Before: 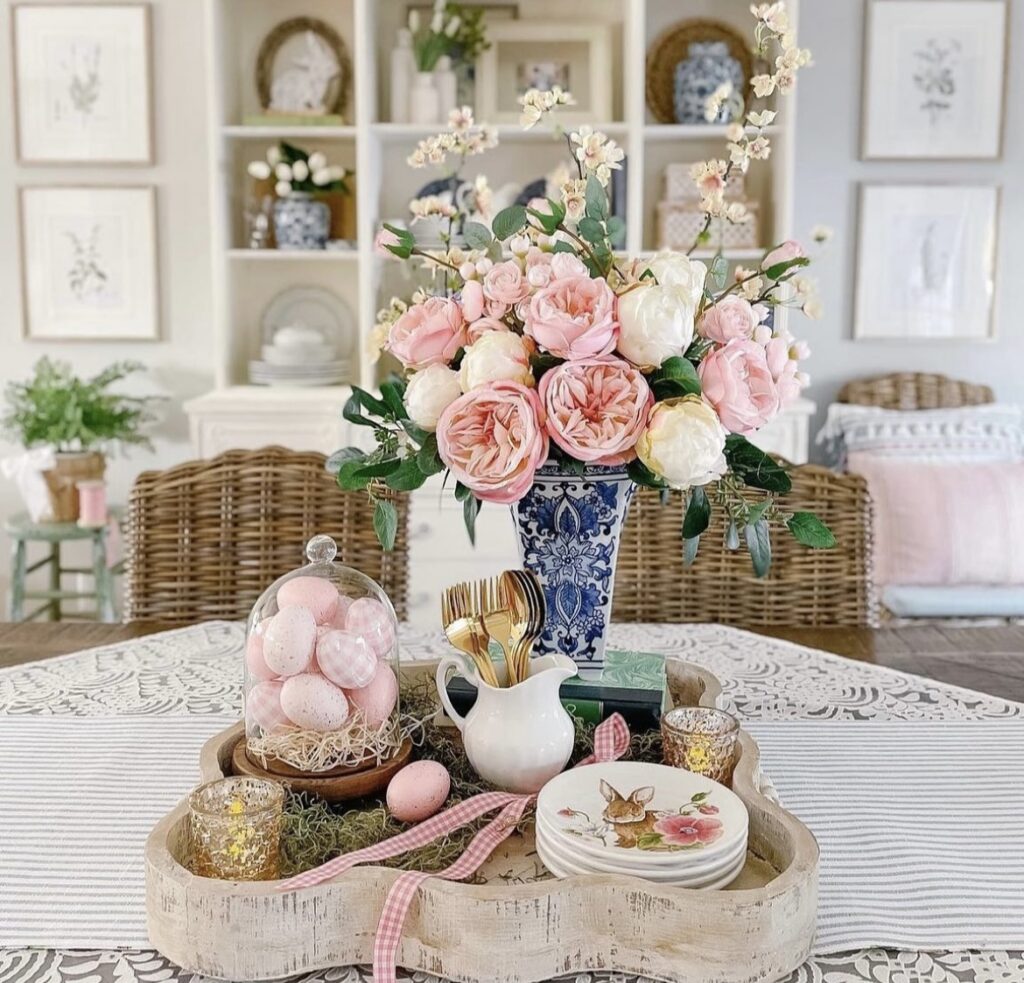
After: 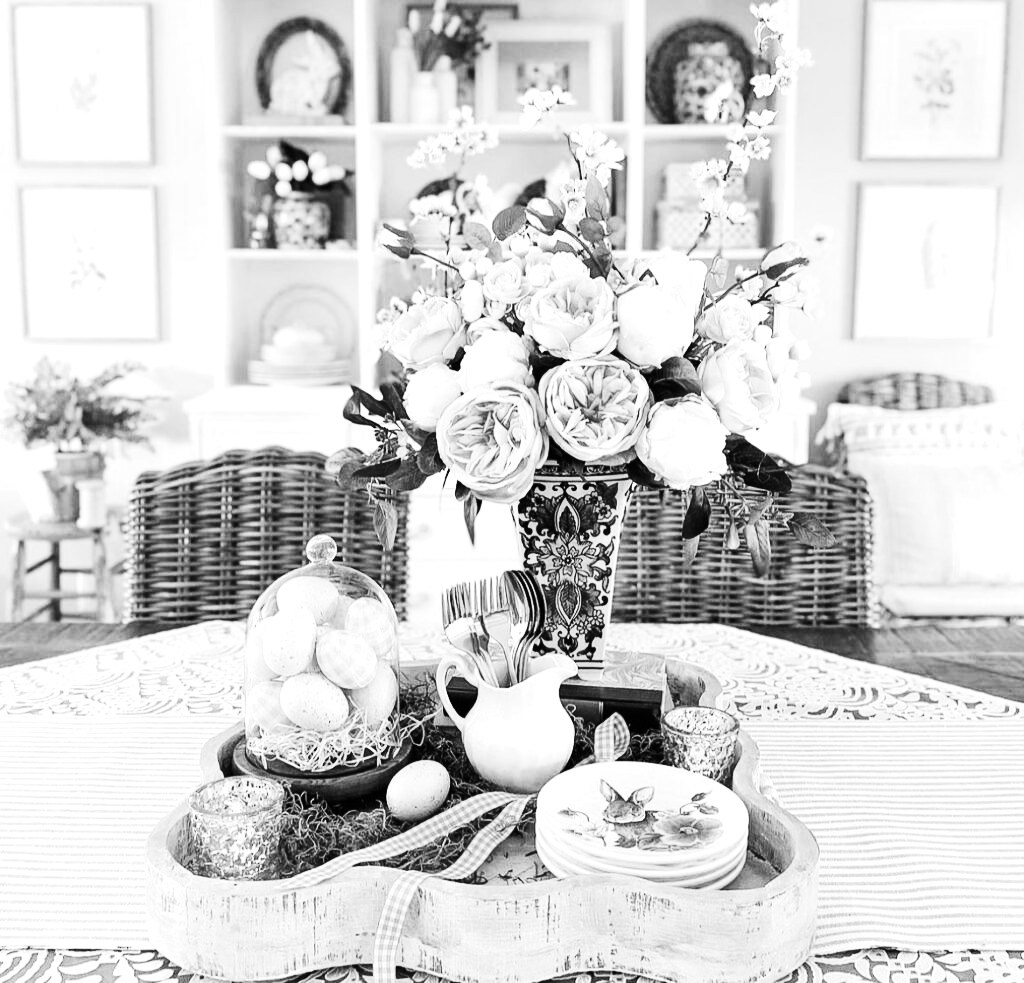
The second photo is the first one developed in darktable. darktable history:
contrast brightness saturation: contrast 0.32, brightness -0.08, saturation 0.17
monochrome: a 32, b 64, size 2.3
exposure: black level correction 0, exposure 0.68 EV, compensate exposure bias true, compensate highlight preservation false
